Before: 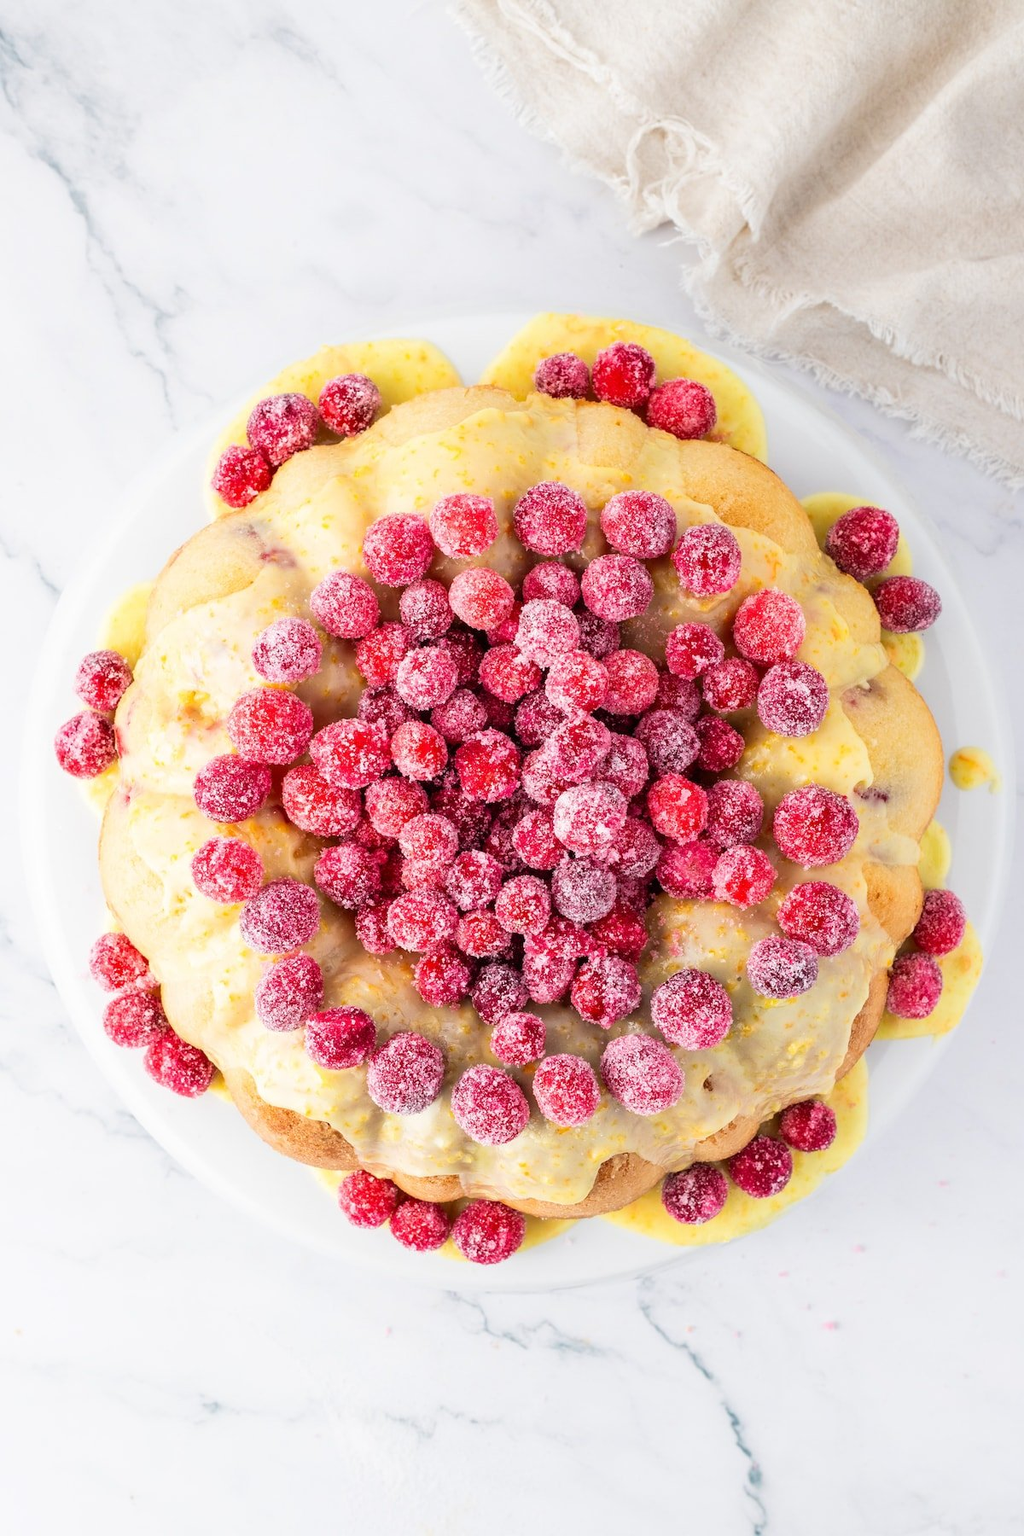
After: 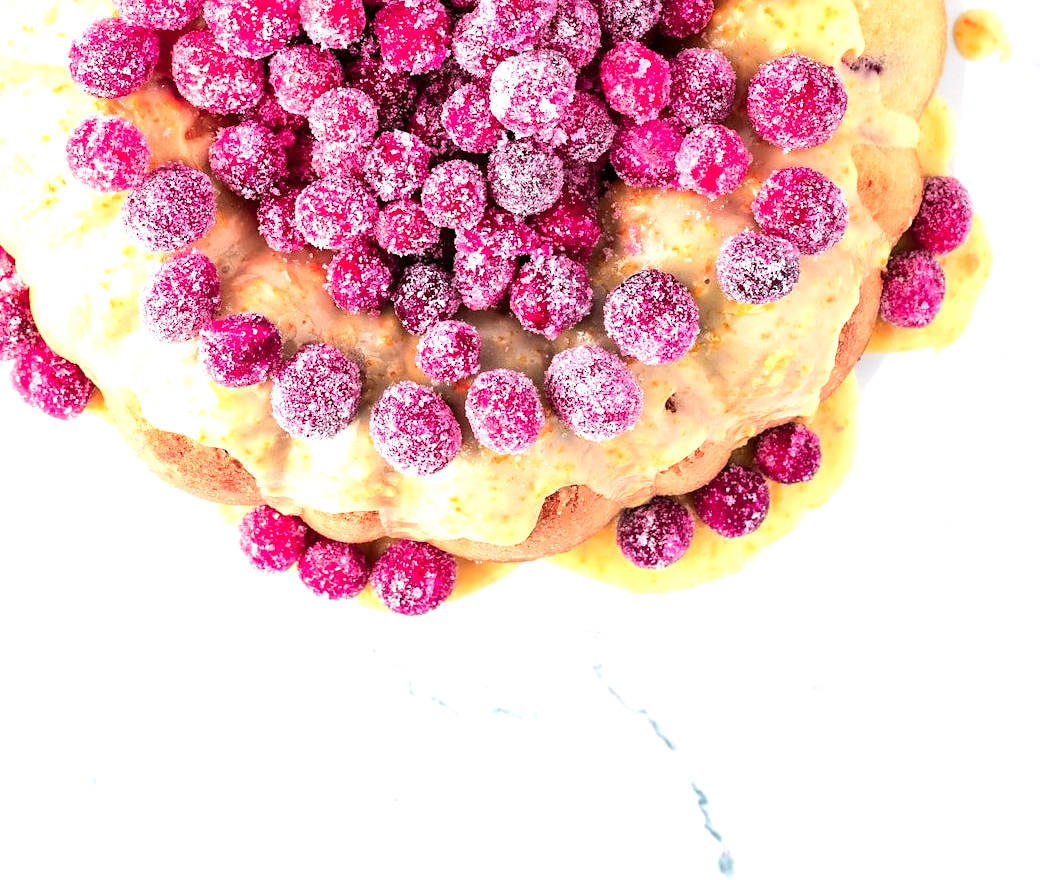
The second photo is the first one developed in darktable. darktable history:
tone equalizer: -8 EV -0.75 EV, -7 EV -0.7 EV, -6 EV -0.6 EV, -5 EV -0.4 EV, -3 EV 0.4 EV, -2 EV 0.6 EV, -1 EV 0.7 EV, +0 EV 0.75 EV, edges refinement/feathering 500, mask exposure compensation -1.57 EV, preserve details no
sharpen: amount 0.2
crop and rotate: left 13.306%, top 48.129%, bottom 2.928%
color zones: curves: ch1 [(0.263, 0.53) (0.376, 0.287) (0.487, 0.512) (0.748, 0.547) (1, 0.513)]; ch2 [(0.262, 0.45) (0.751, 0.477)], mix 31.98%
